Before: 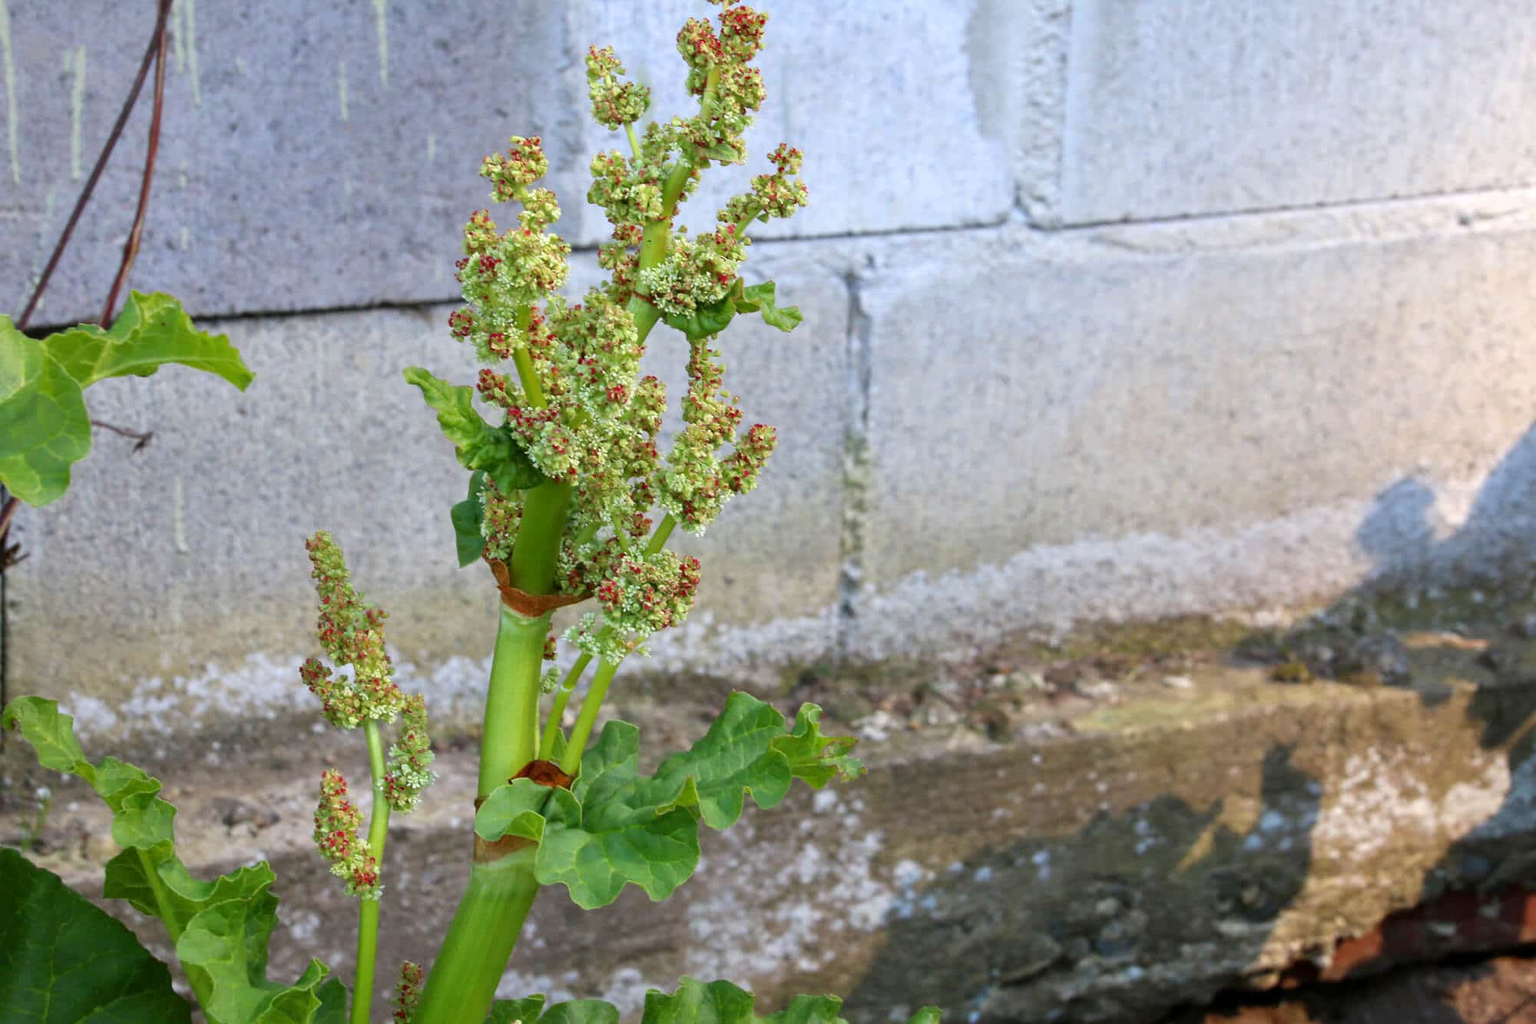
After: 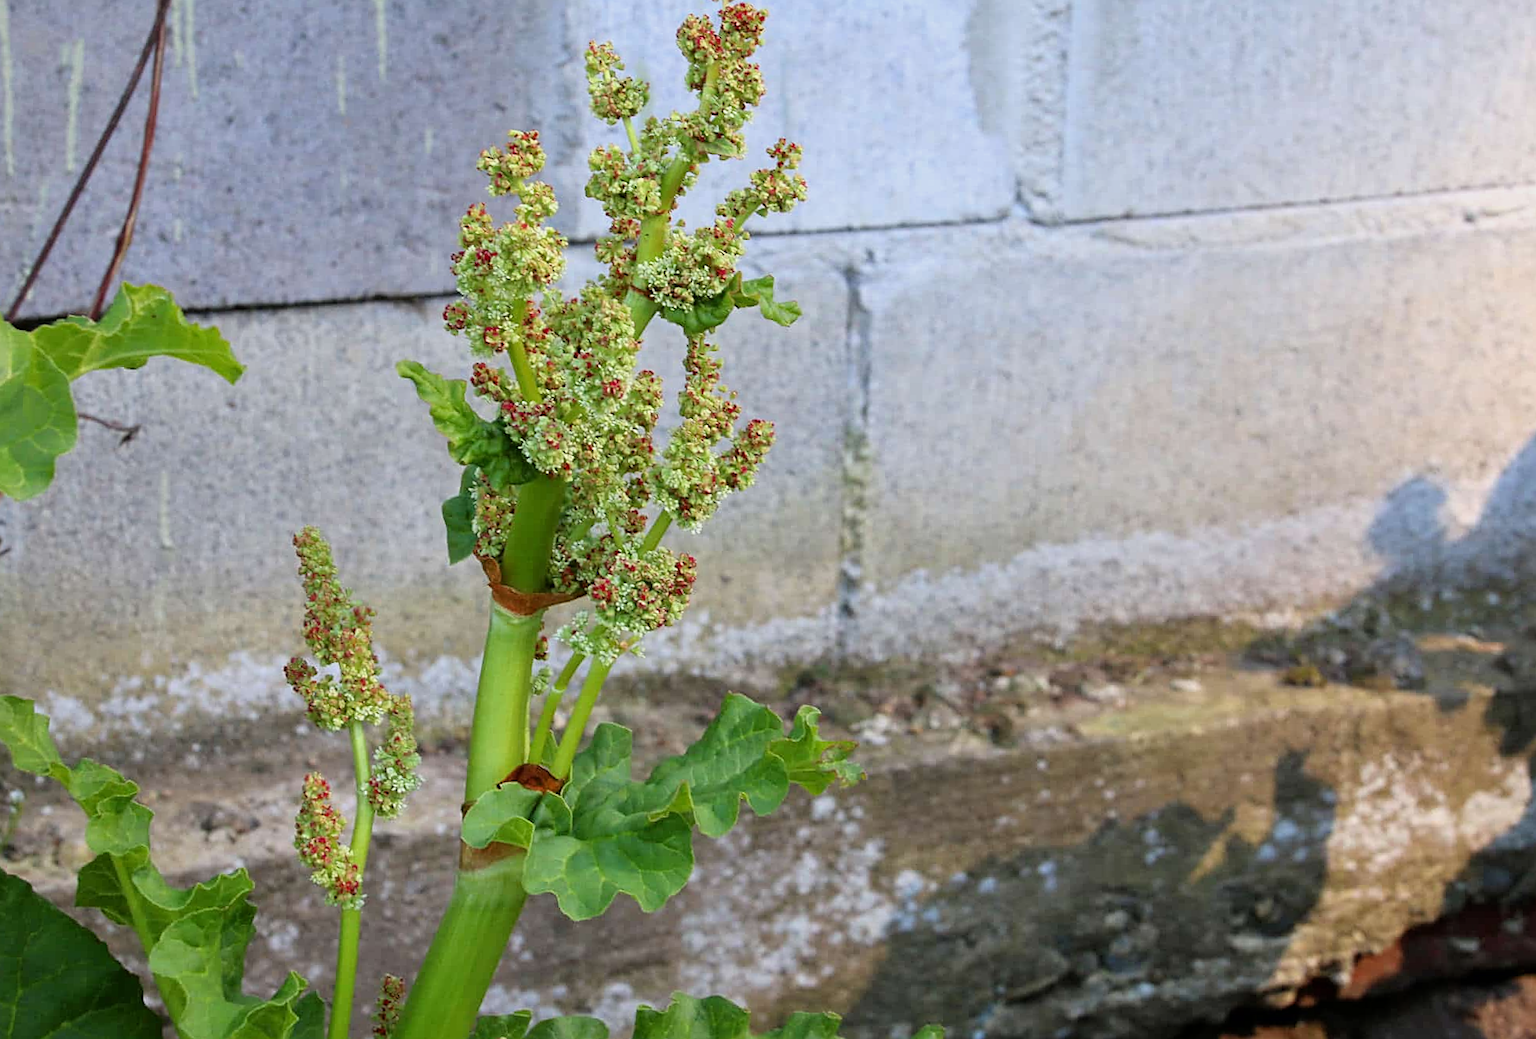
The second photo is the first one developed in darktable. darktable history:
rotate and perspective: rotation 0.226°, lens shift (vertical) -0.042, crop left 0.023, crop right 0.982, crop top 0.006, crop bottom 0.994
sharpen: on, module defaults
filmic rgb: black relative exposure -11.35 EV, white relative exposure 3.22 EV, hardness 6.76, color science v6 (2022)
